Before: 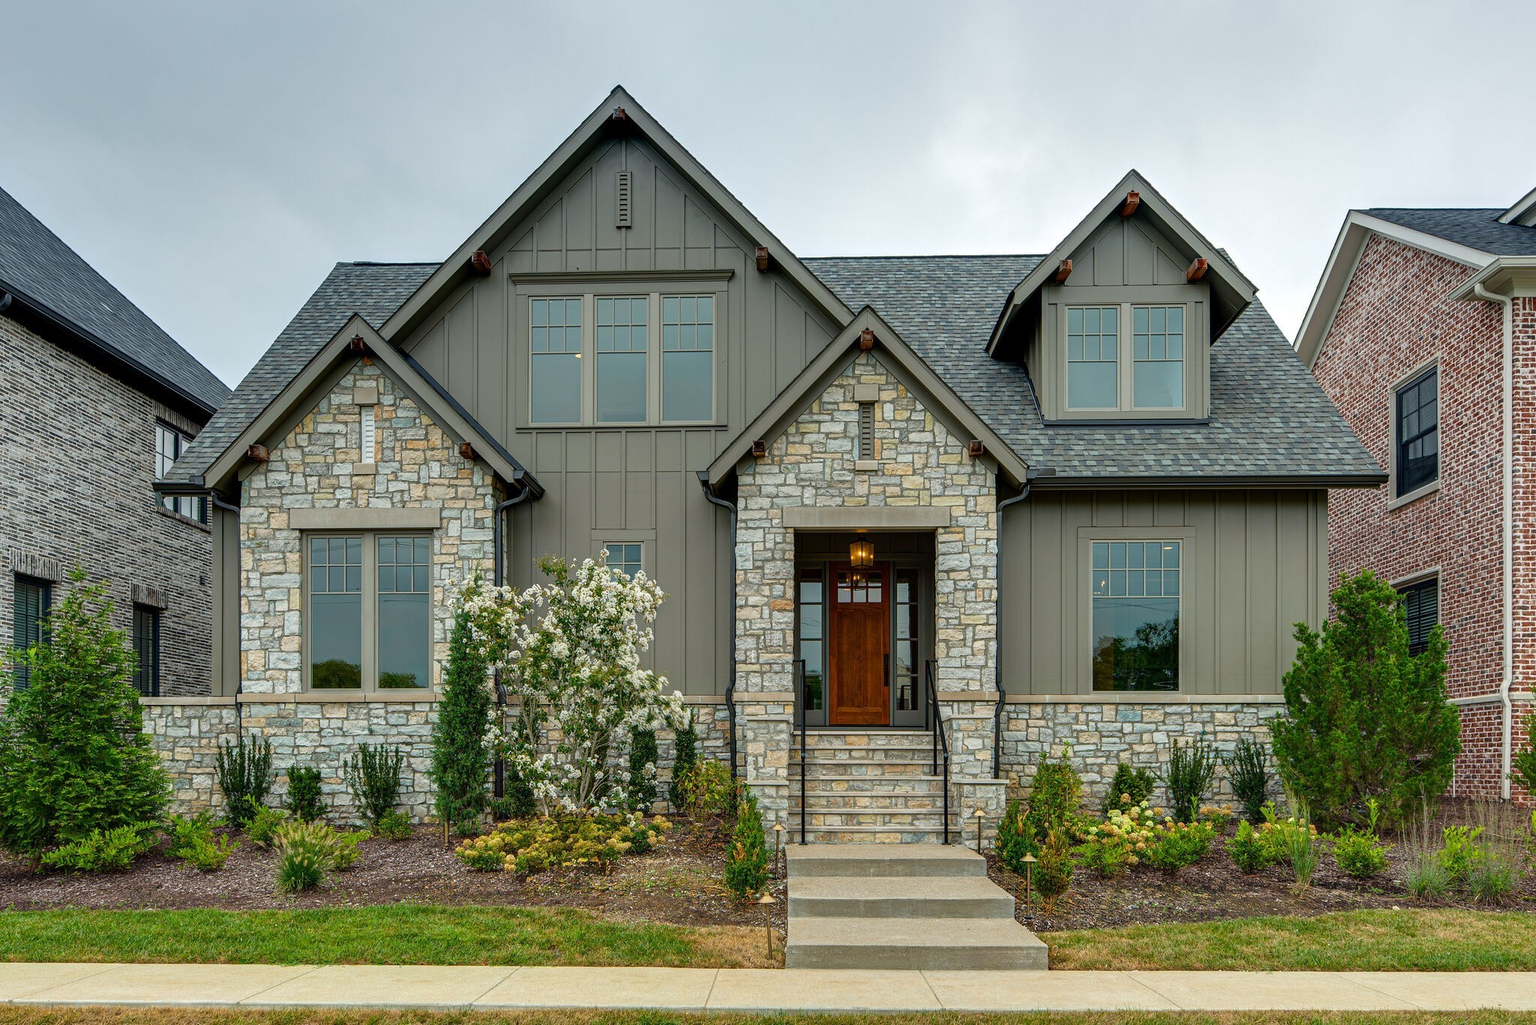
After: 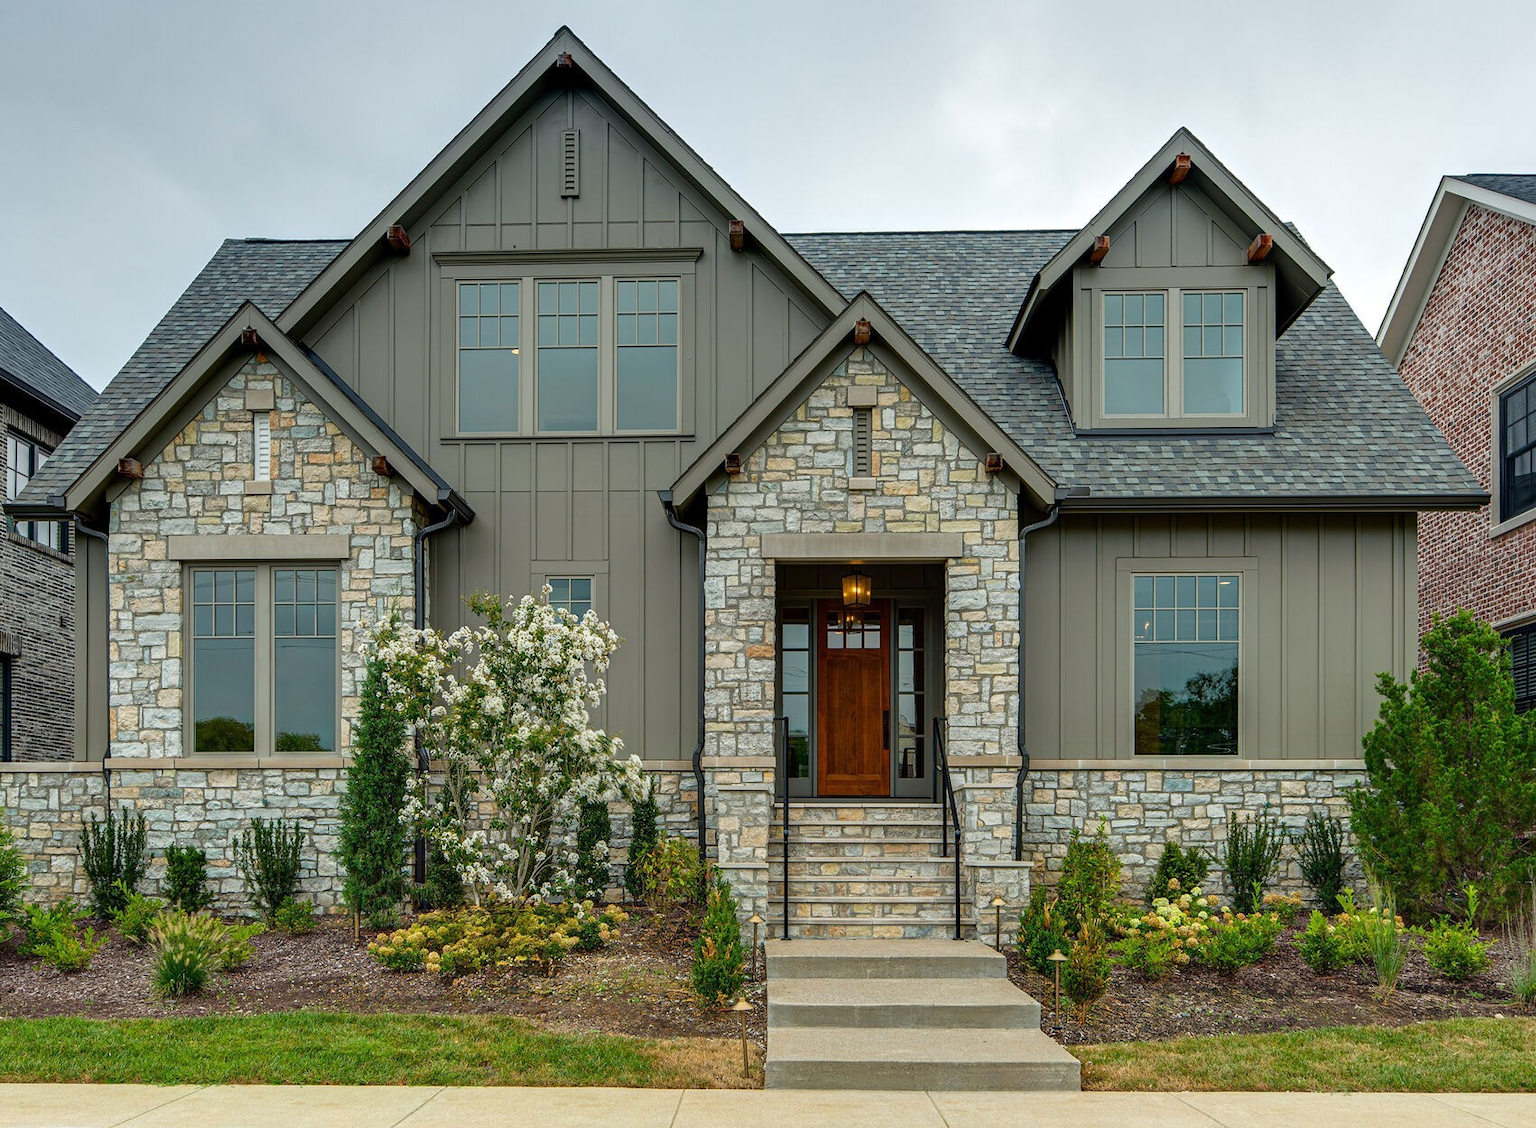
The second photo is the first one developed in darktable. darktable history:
crop: left 9.778%, top 6.23%, right 7.089%, bottom 2.316%
